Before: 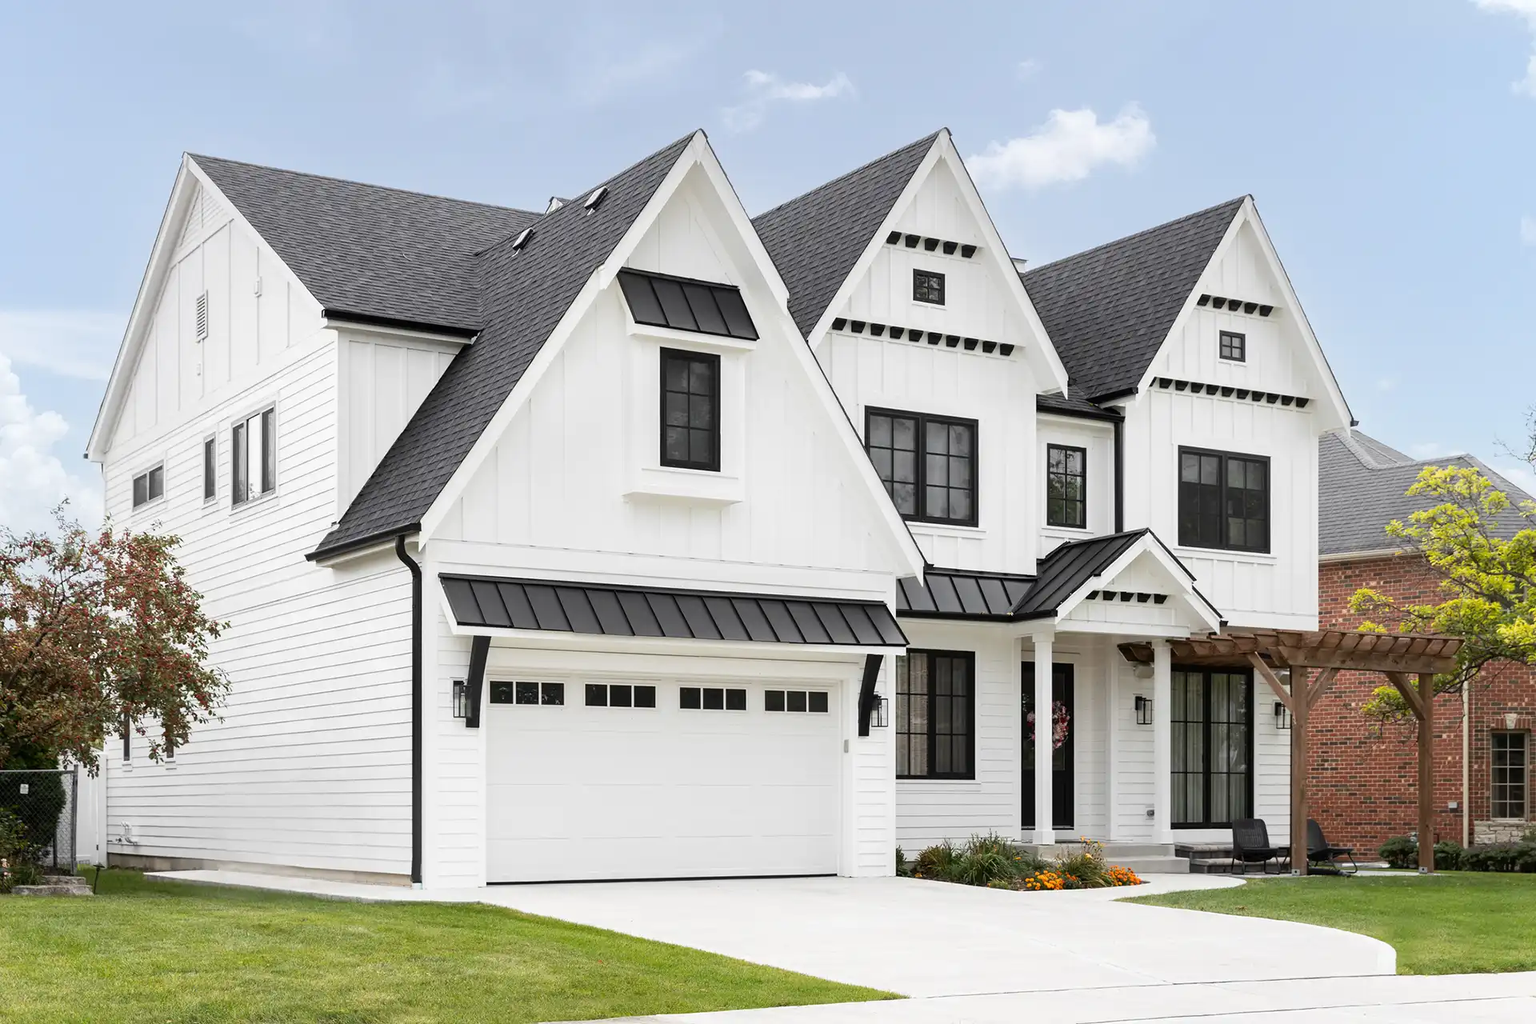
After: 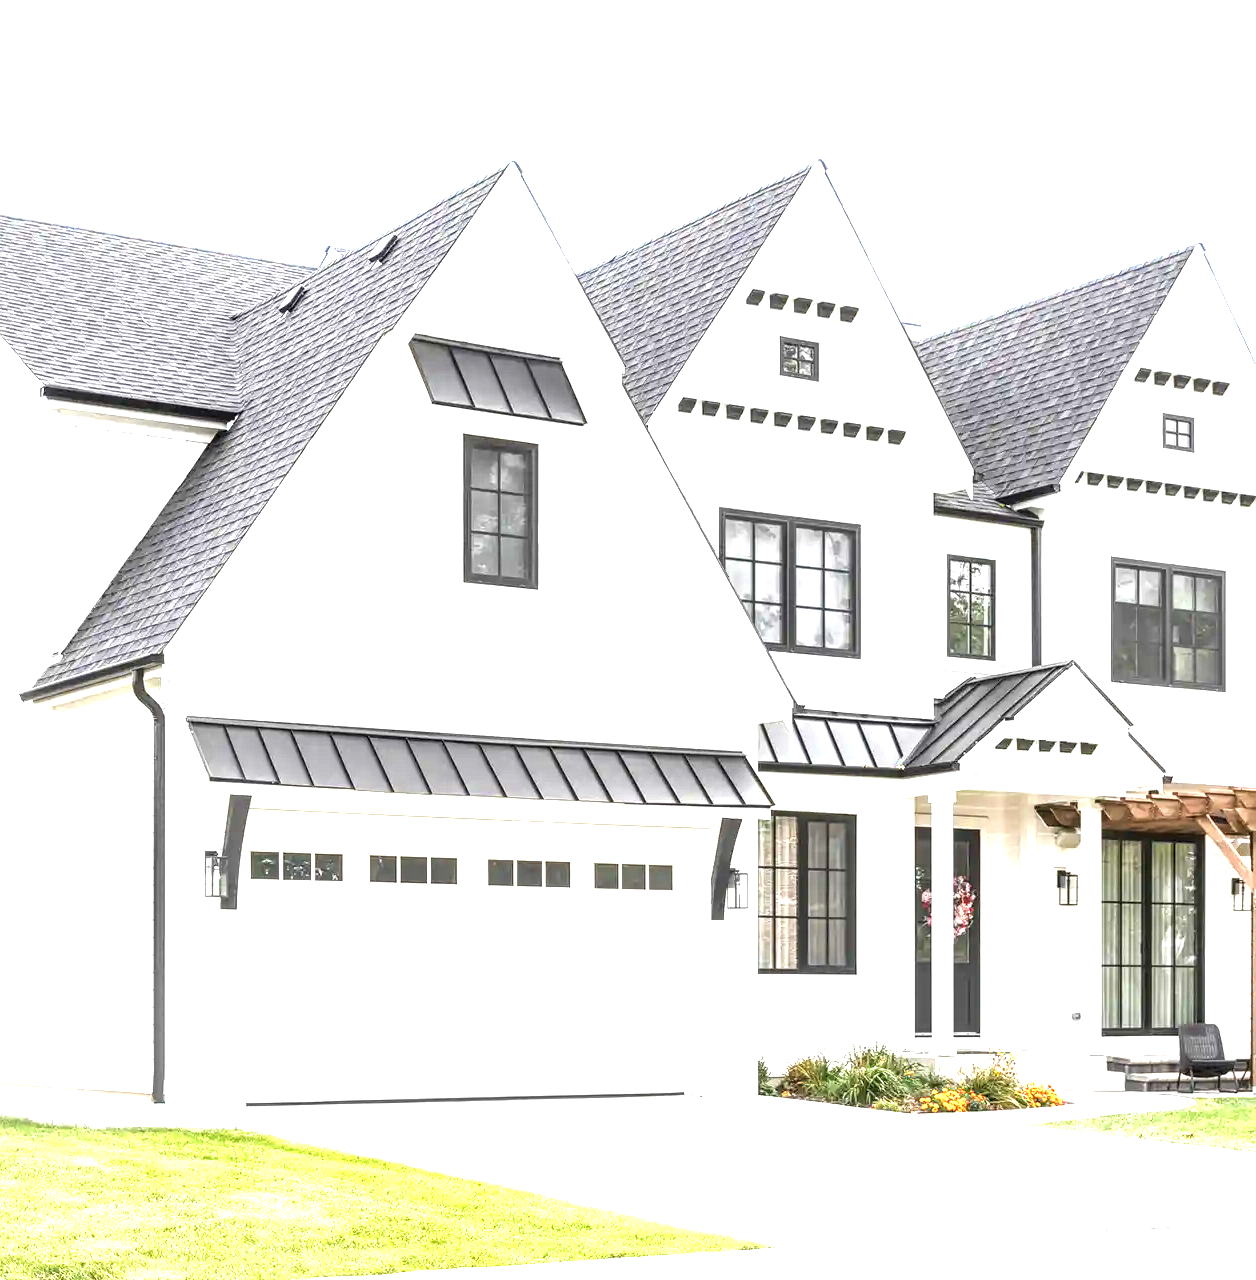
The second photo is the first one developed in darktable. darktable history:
crop and rotate: left 18.862%, right 15.676%
local contrast: detail 150%
exposure: black level correction 0, exposure 1.993 EV, compensate highlight preservation false
velvia: strength 14.96%
